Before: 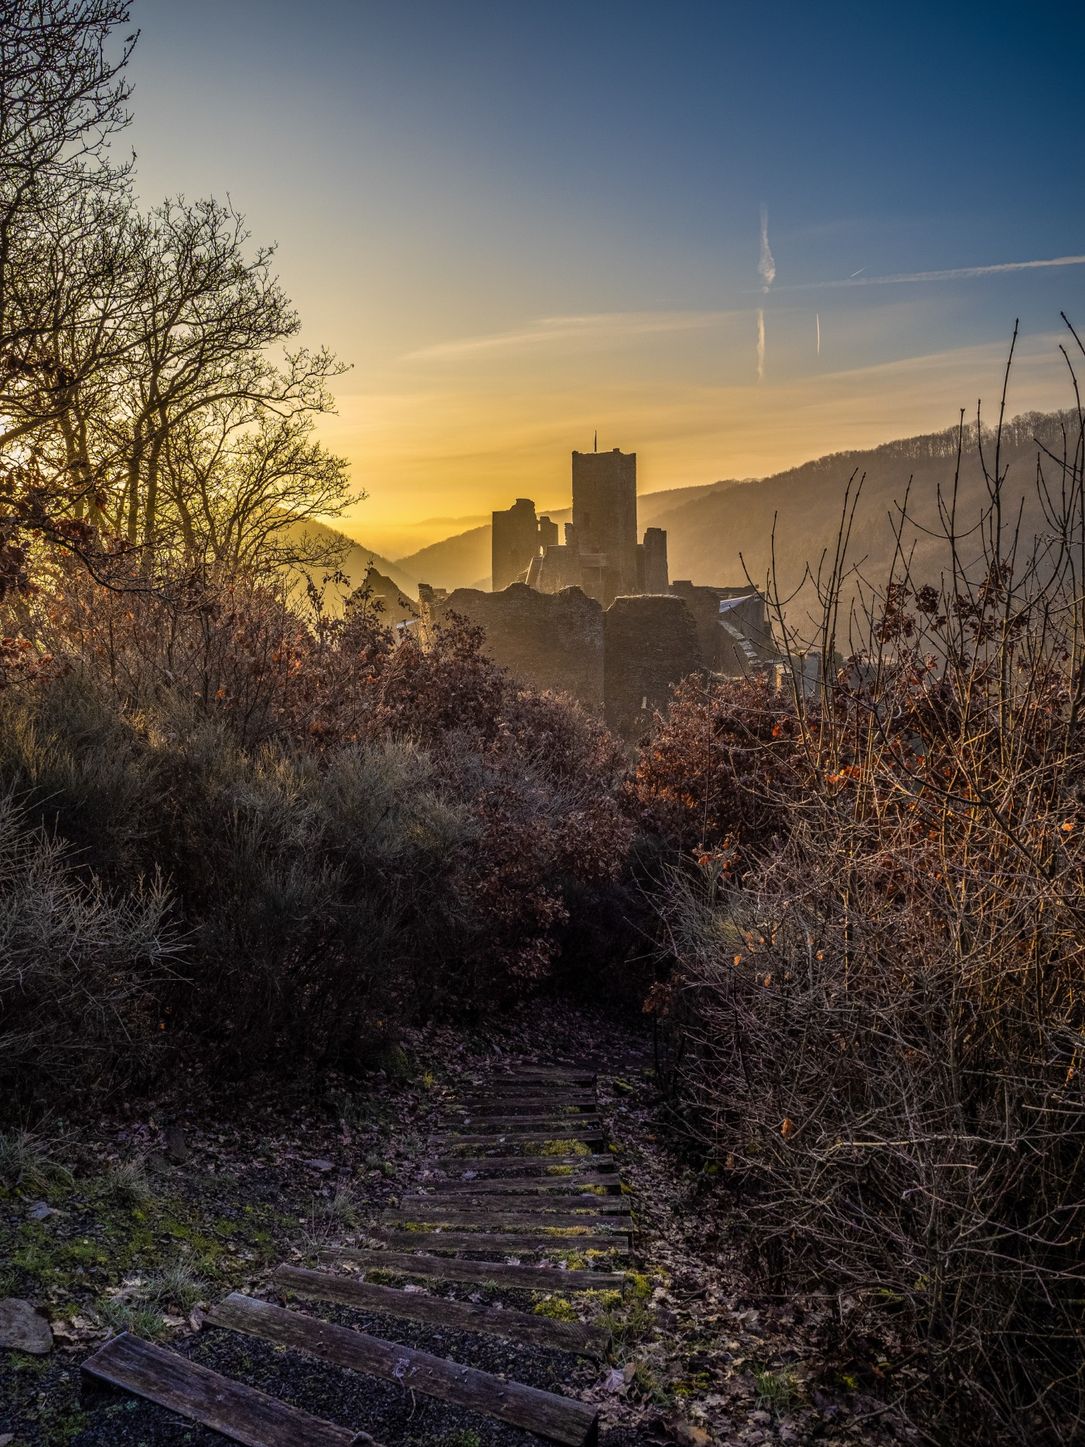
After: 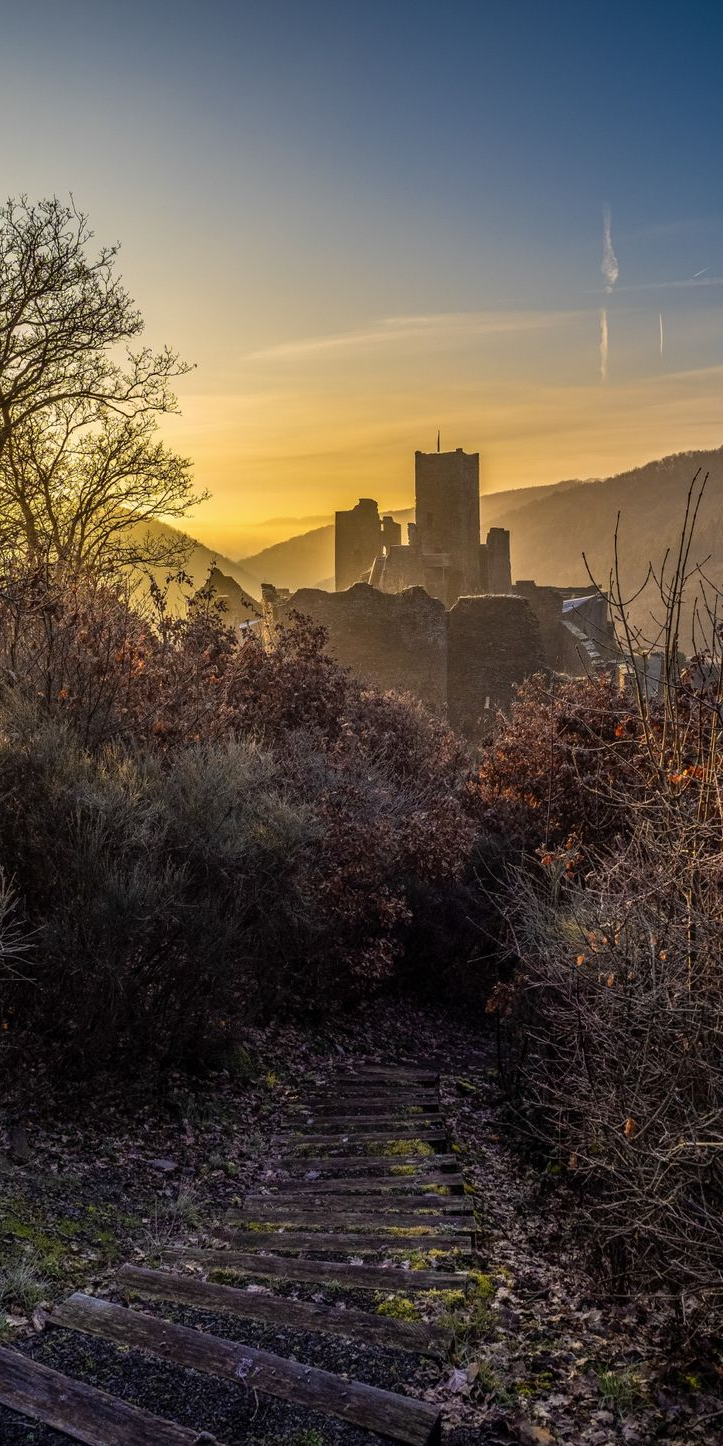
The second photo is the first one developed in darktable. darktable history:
crop and rotate: left 14.481%, right 18.815%
